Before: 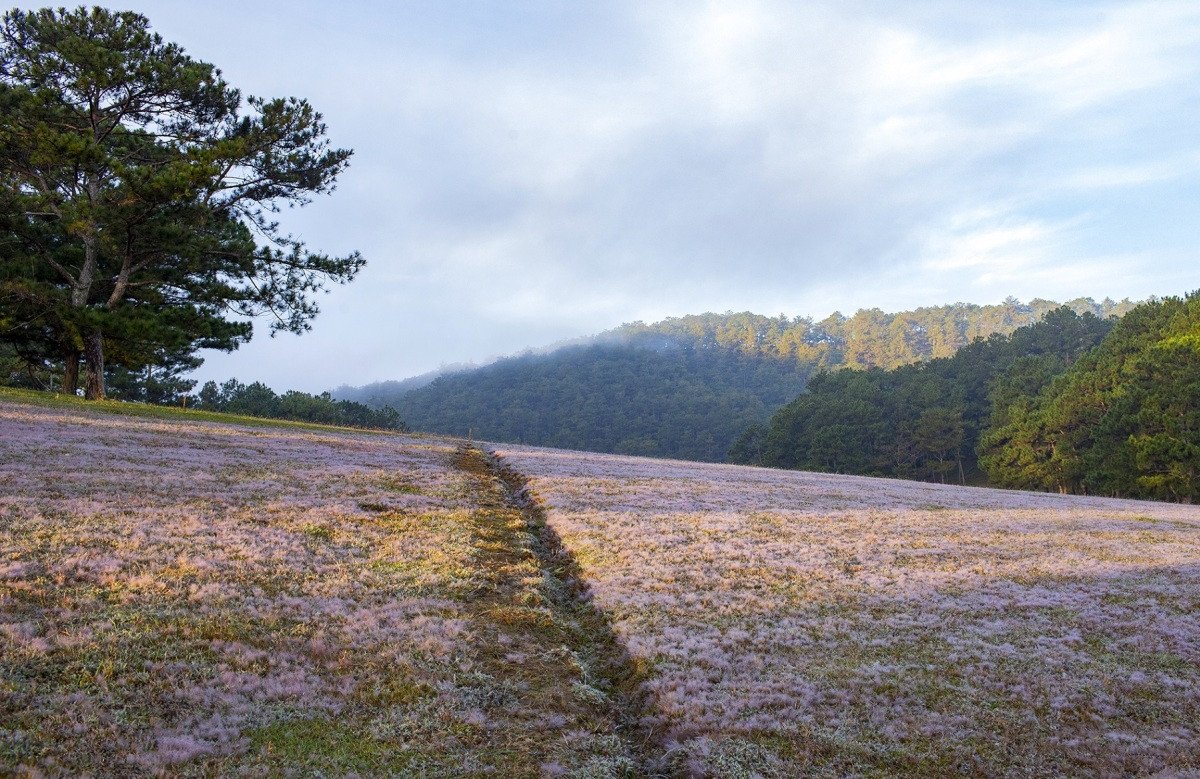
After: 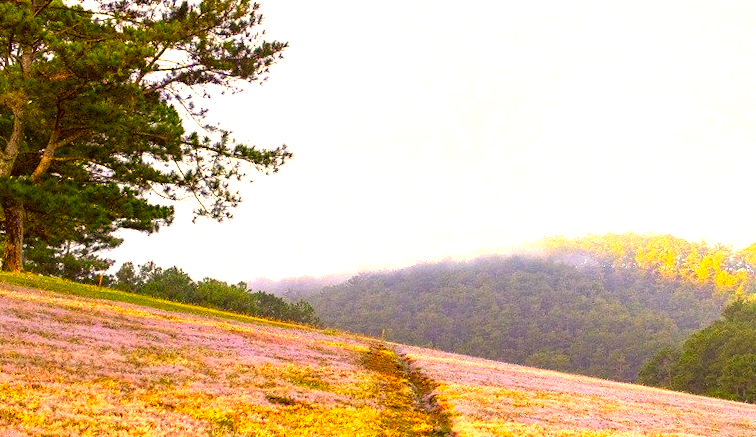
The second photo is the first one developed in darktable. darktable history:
crop and rotate: angle -4.47°, left 2.005%, top 6.973%, right 27.557%, bottom 30.241%
exposure: exposure 1.225 EV, compensate exposure bias true, compensate highlight preservation false
color correction: highlights a* 10.39, highlights b* 29.93, shadows a* 2.61, shadows b* 18.17, saturation 1.74
